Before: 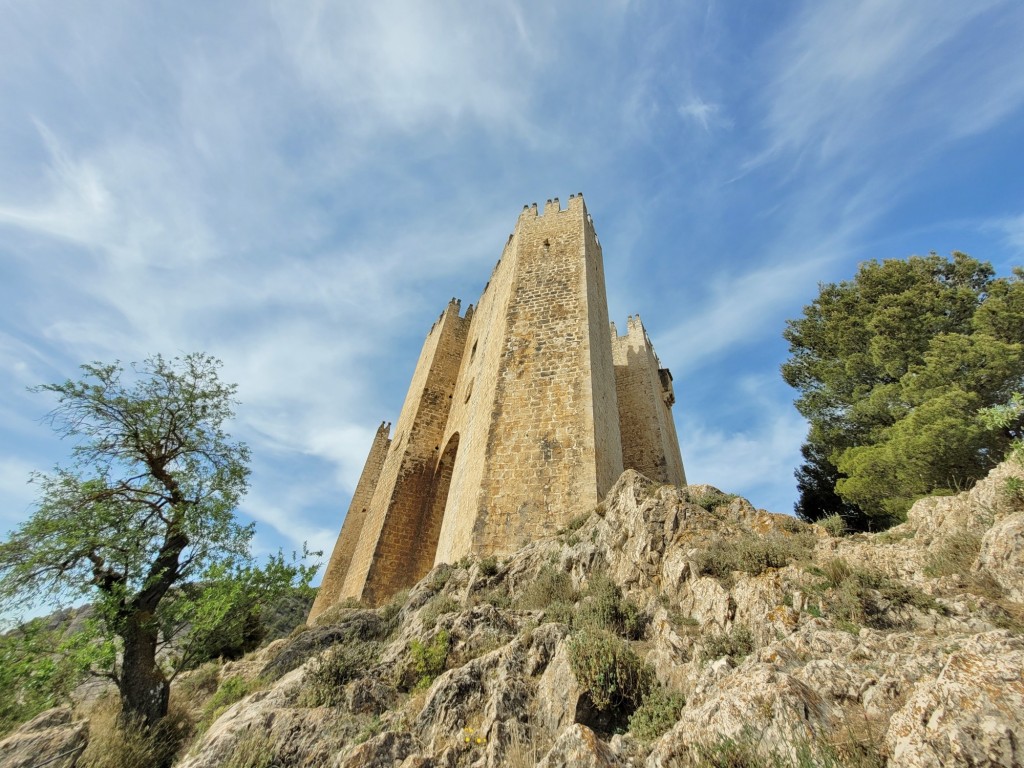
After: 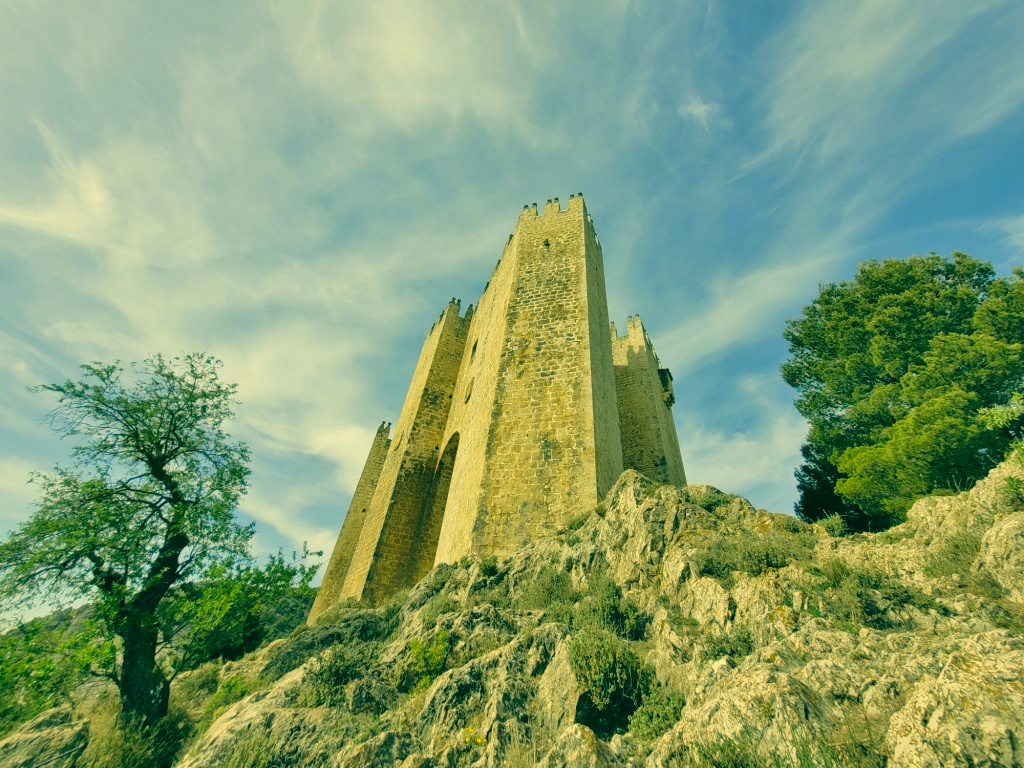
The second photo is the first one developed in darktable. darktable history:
color correction: highlights a* 1.97, highlights b* 34.48, shadows a* -36.08, shadows b* -6.07
